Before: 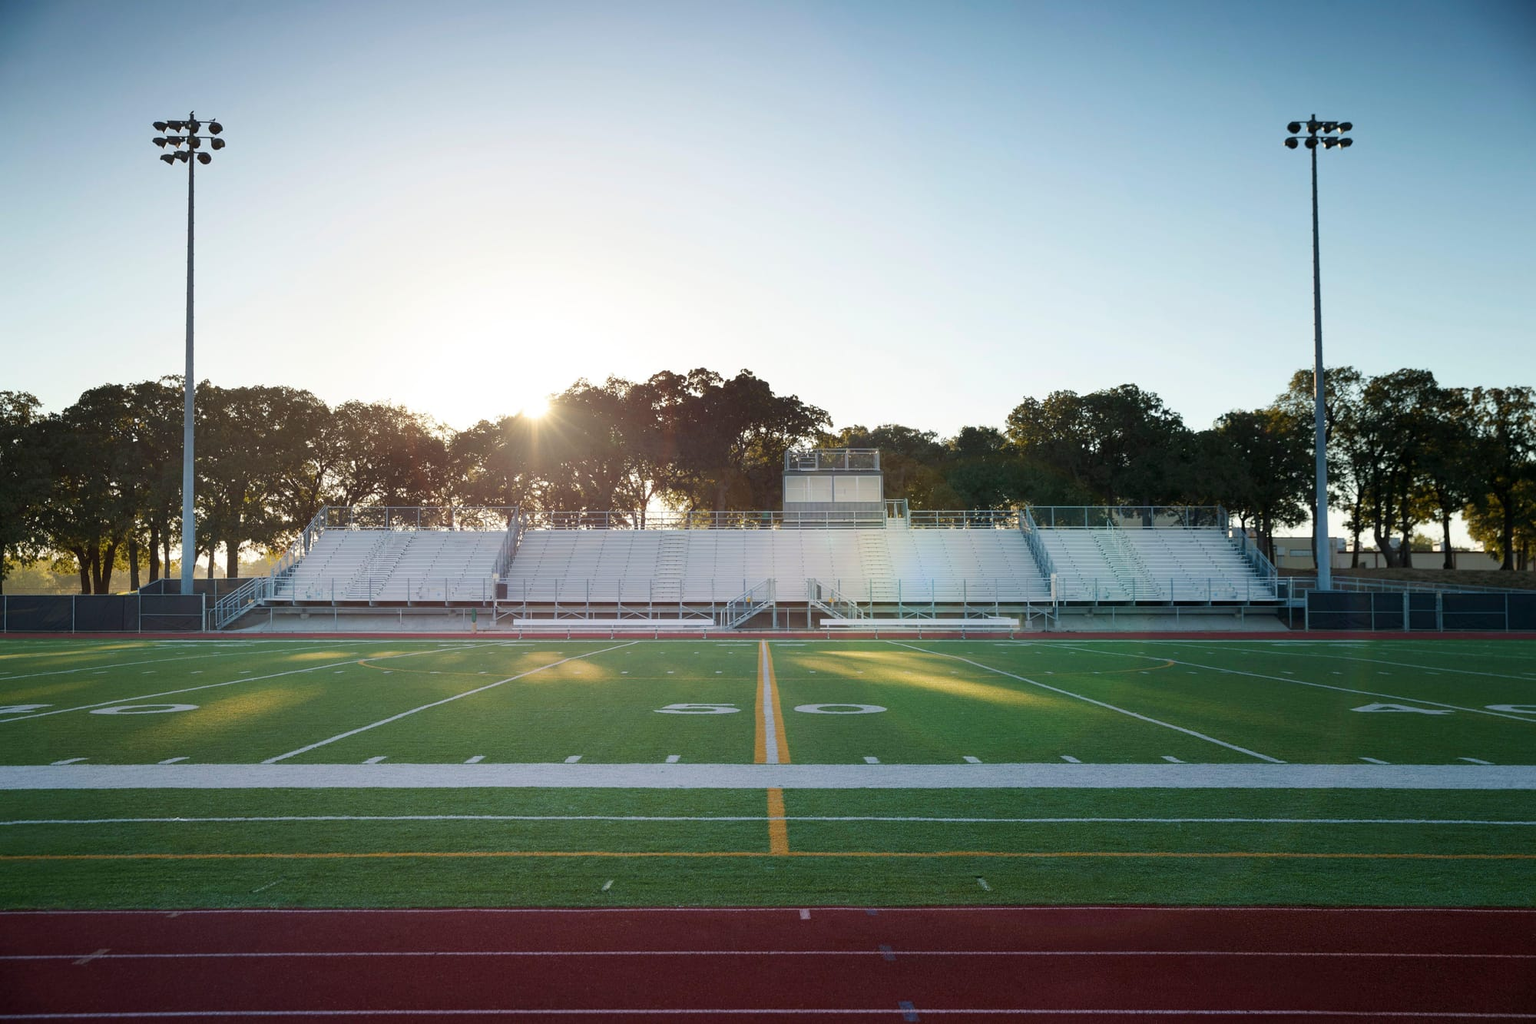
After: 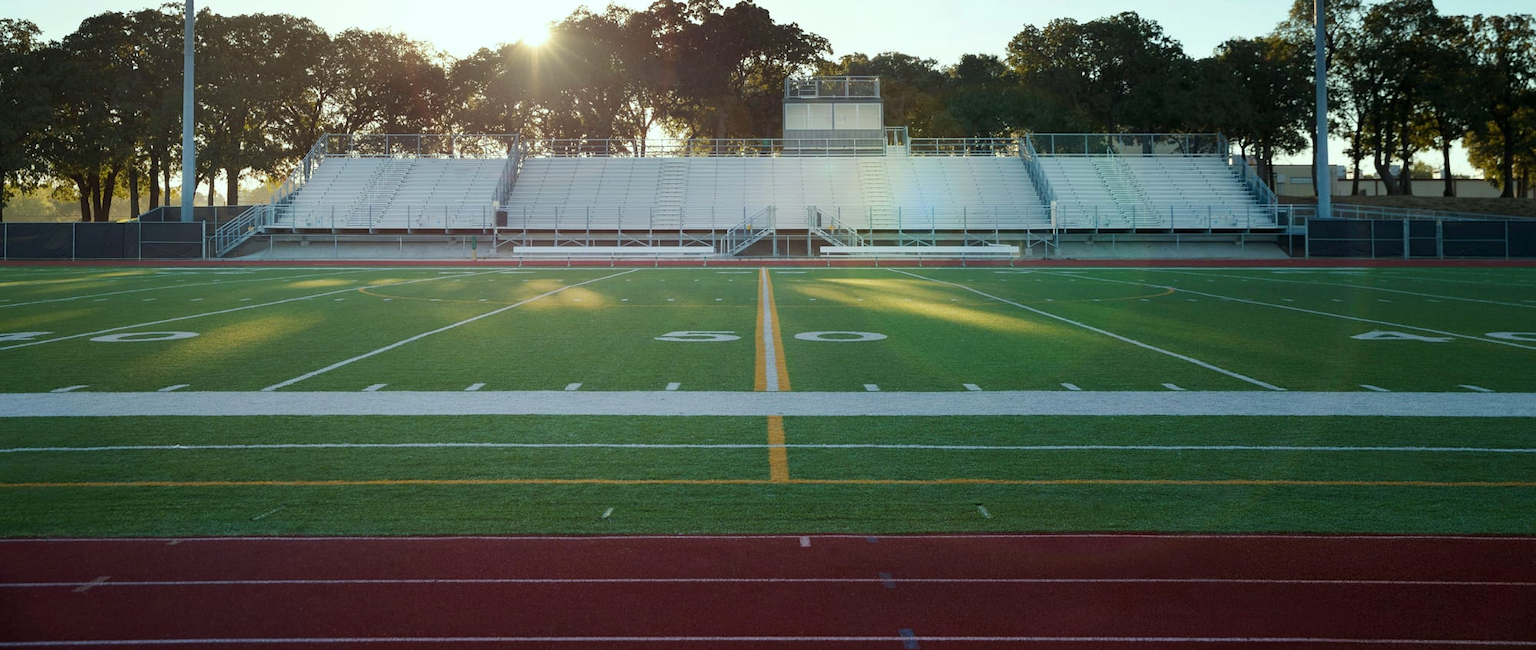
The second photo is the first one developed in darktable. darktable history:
color correction: highlights a* -6.69, highlights b* 0.49
tone equalizer: on, module defaults
crop and rotate: top 36.435%
